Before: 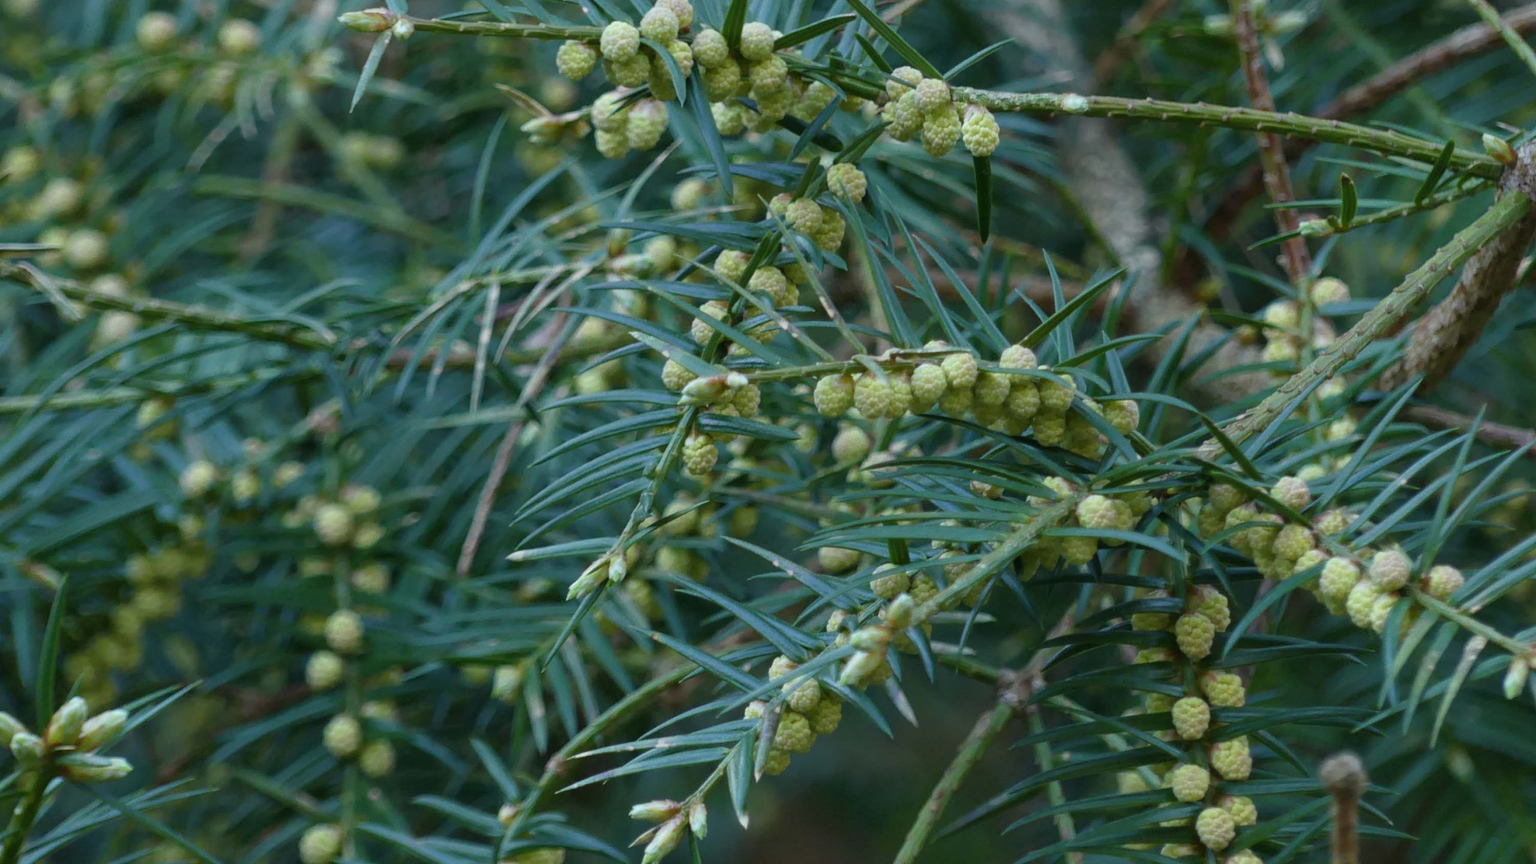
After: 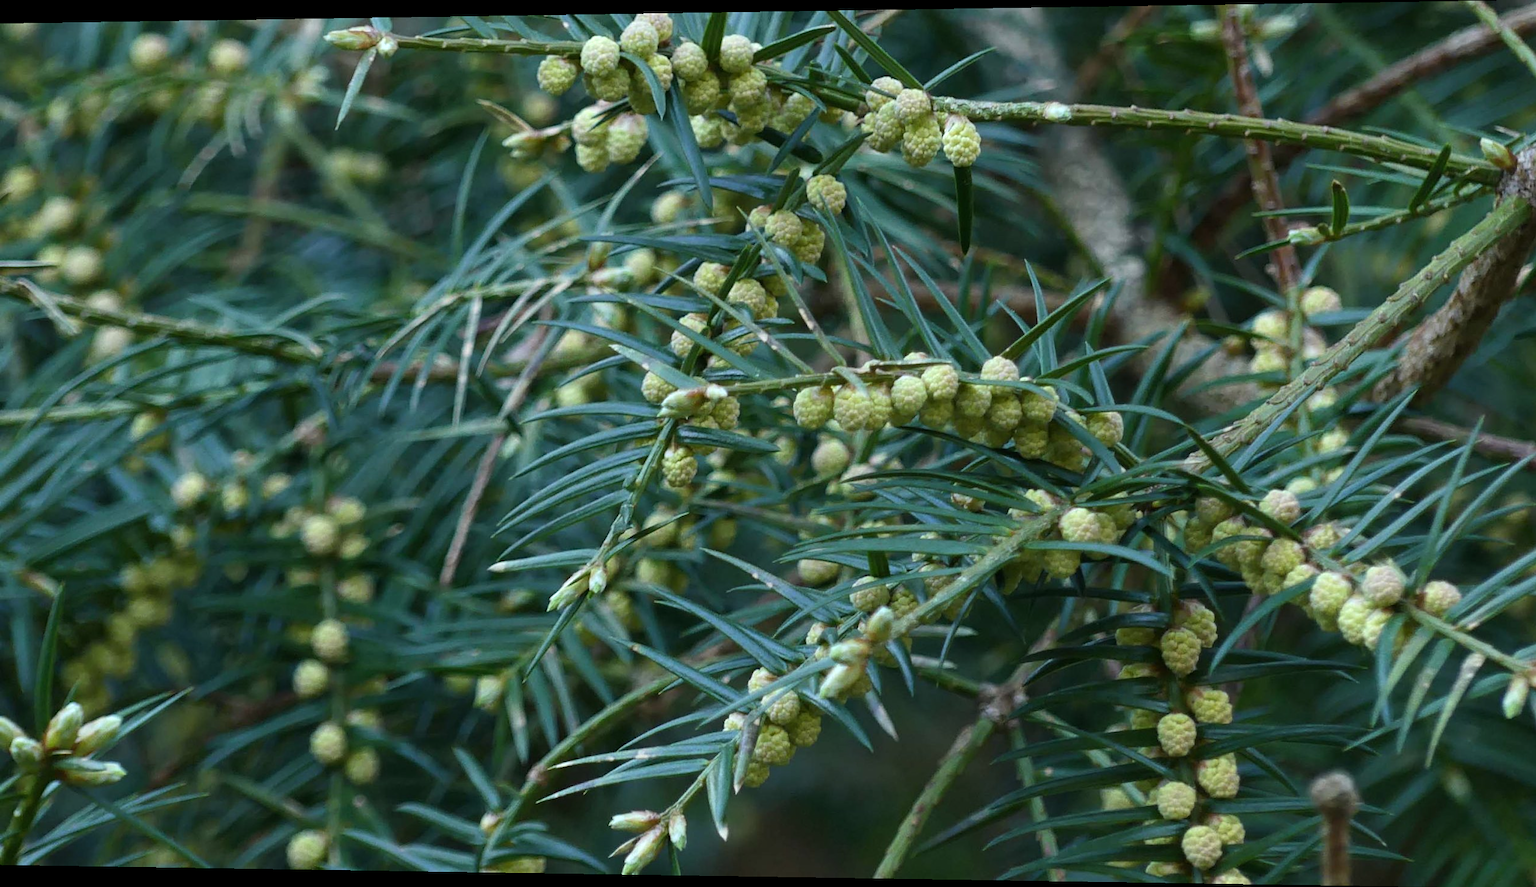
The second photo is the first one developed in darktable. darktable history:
rotate and perspective: lens shift (horizontal) -0.055, automatic cropping off
sharpen: amount 0.2
tone equalizer: -8 EV -0.417 EV, -7 EV -0.389 EV, -6 EV -0.333 EV, -5 EV -0.222 EV, -3 EV 0.222 EV, -2 EV 0.333 EV, -1 EV 0.389 EV, +0 EV 0.417 EV, edges refinement/feathering 500, mask exposure compensation -1.57 EV, preserve details no
